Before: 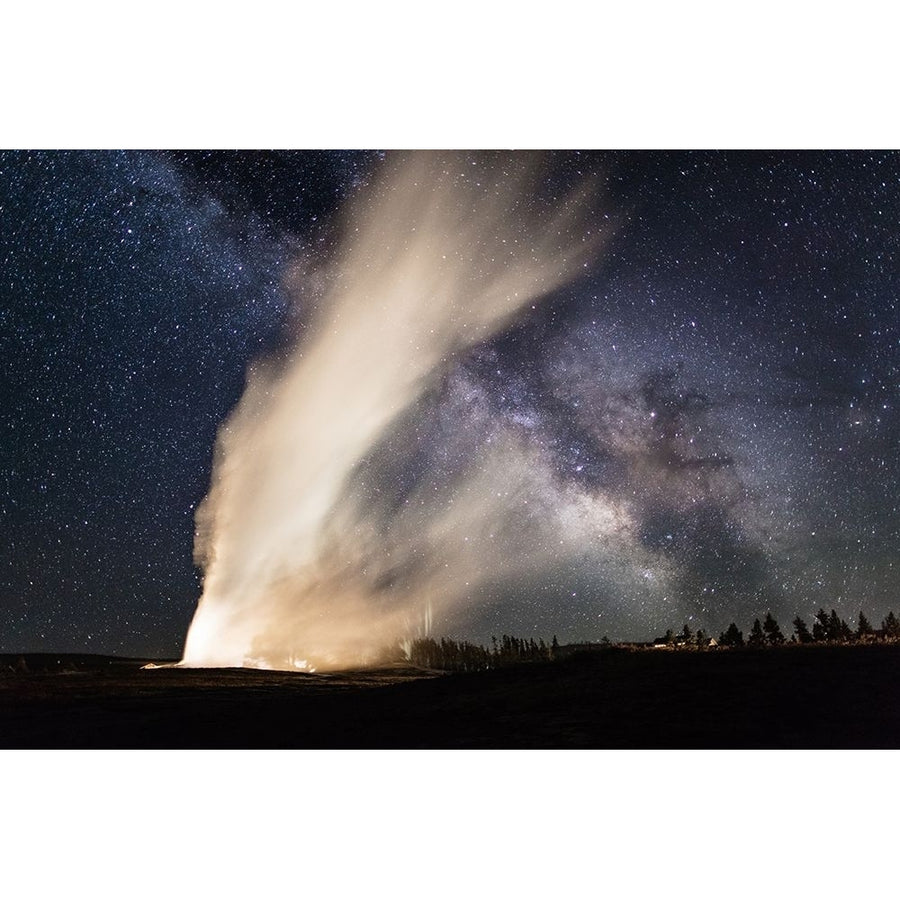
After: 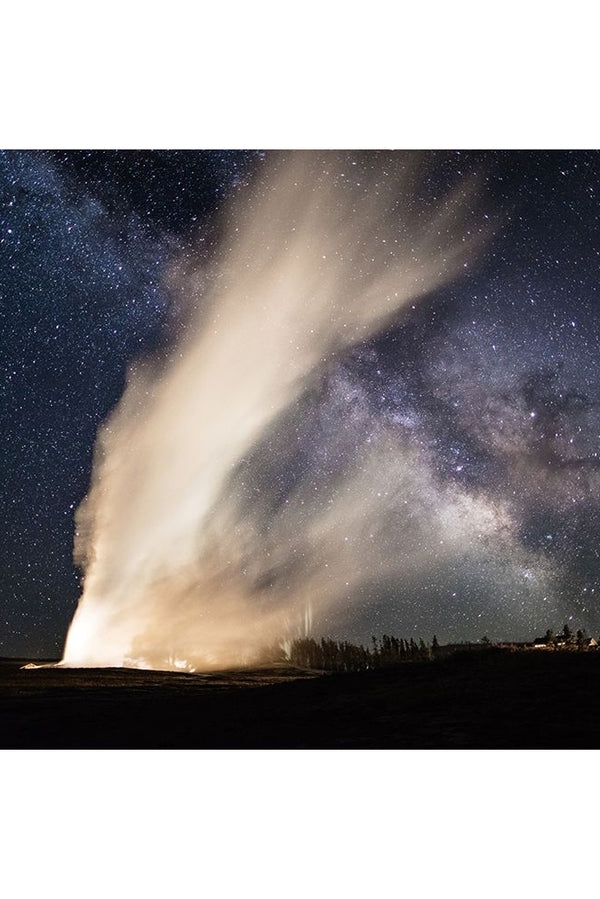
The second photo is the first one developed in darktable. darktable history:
tone equalizer: mask exposure compensation -0.488 EV
crop and rotate: left 13.397%, right 19.897%
